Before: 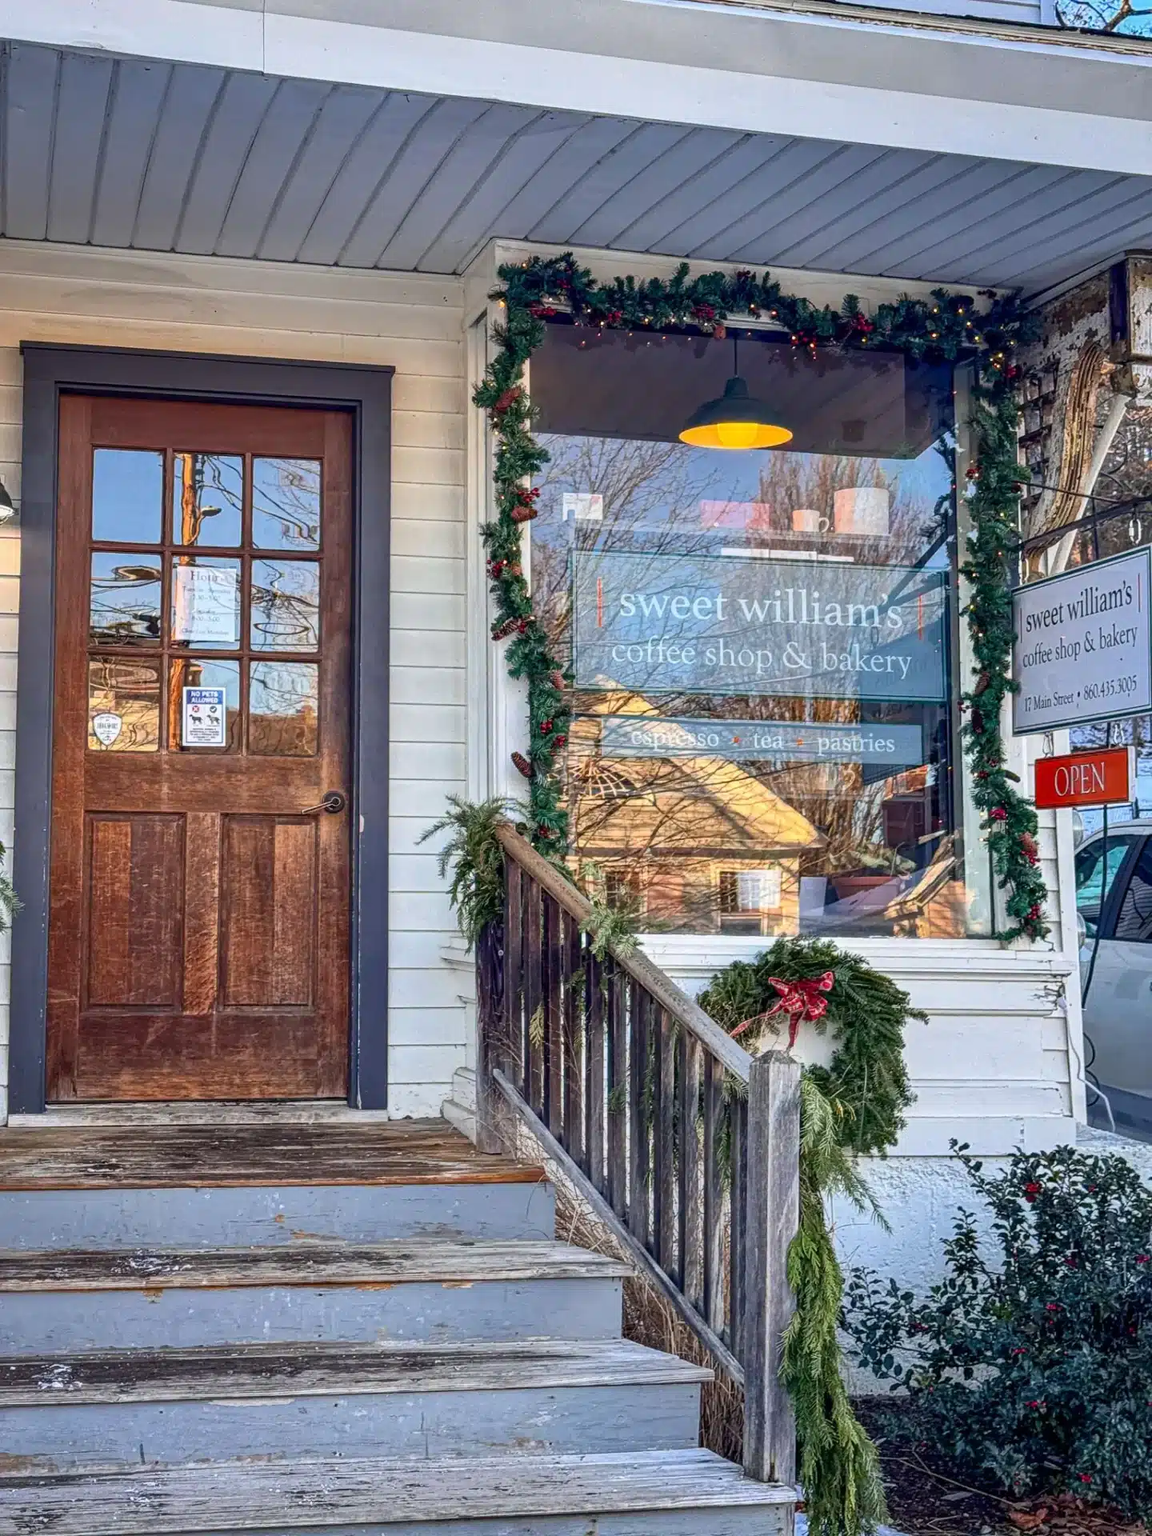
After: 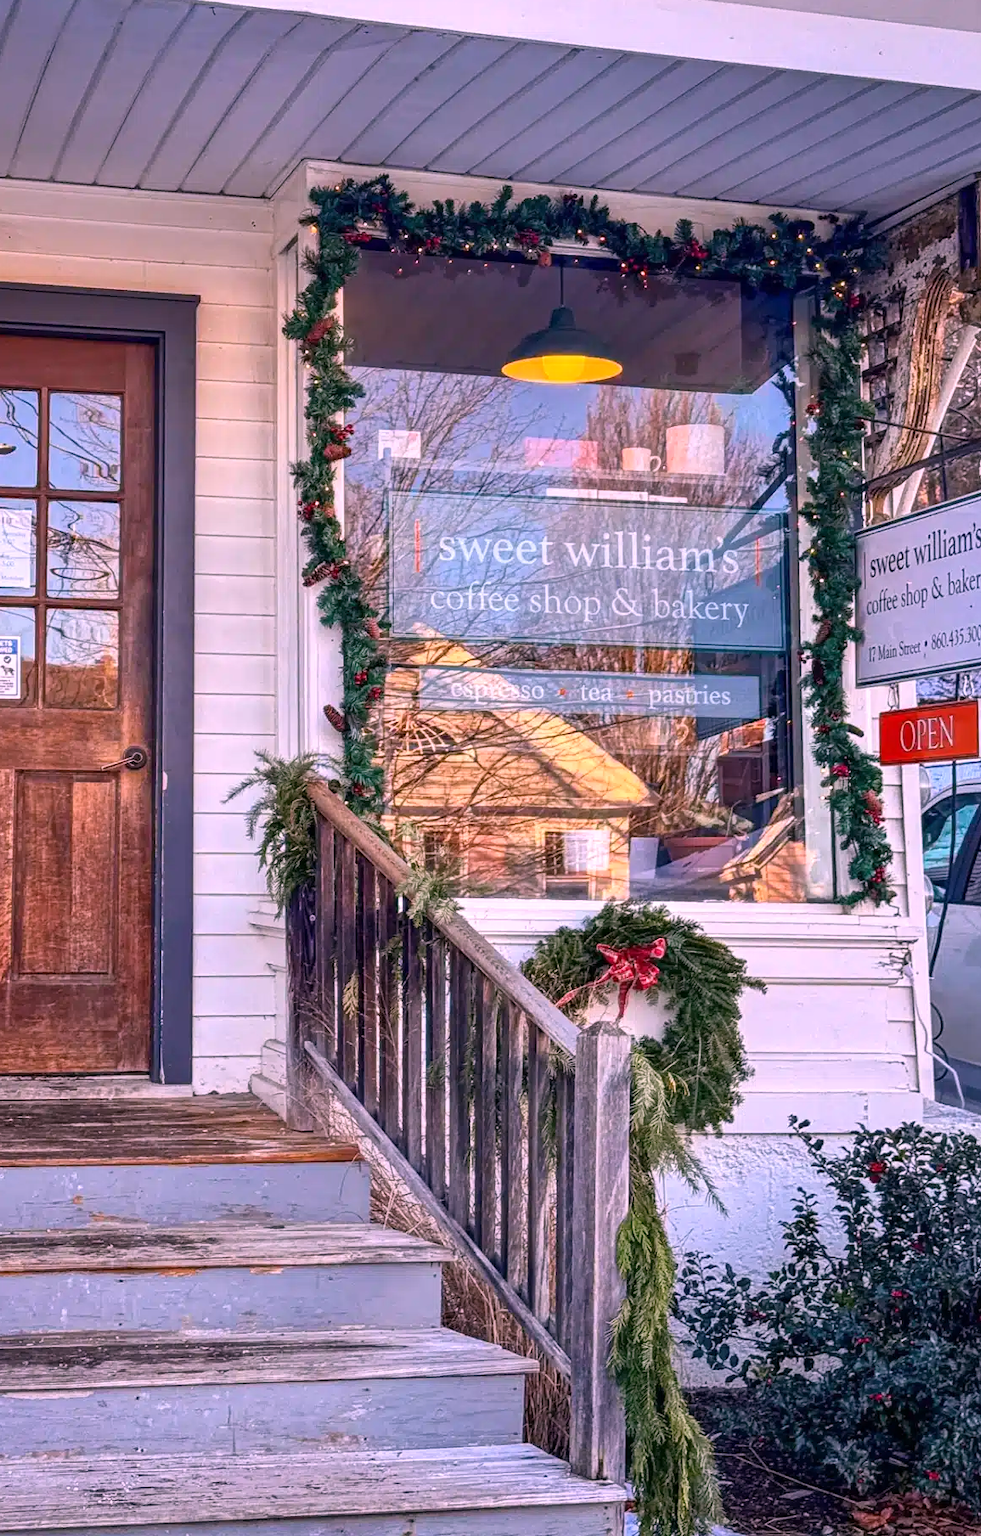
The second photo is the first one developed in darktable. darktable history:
white balance: red 1.188, blue 1.11
crop and rotate: left 17.959%, top 5.771%, right 1.742%
